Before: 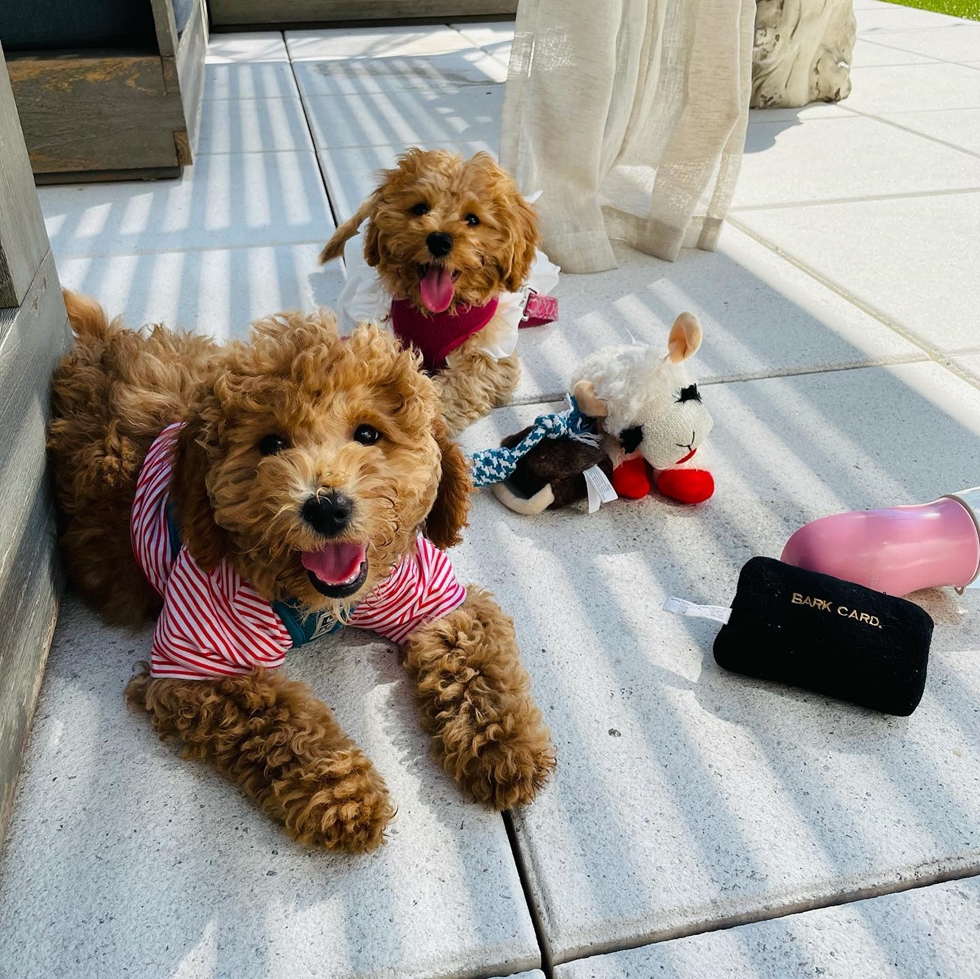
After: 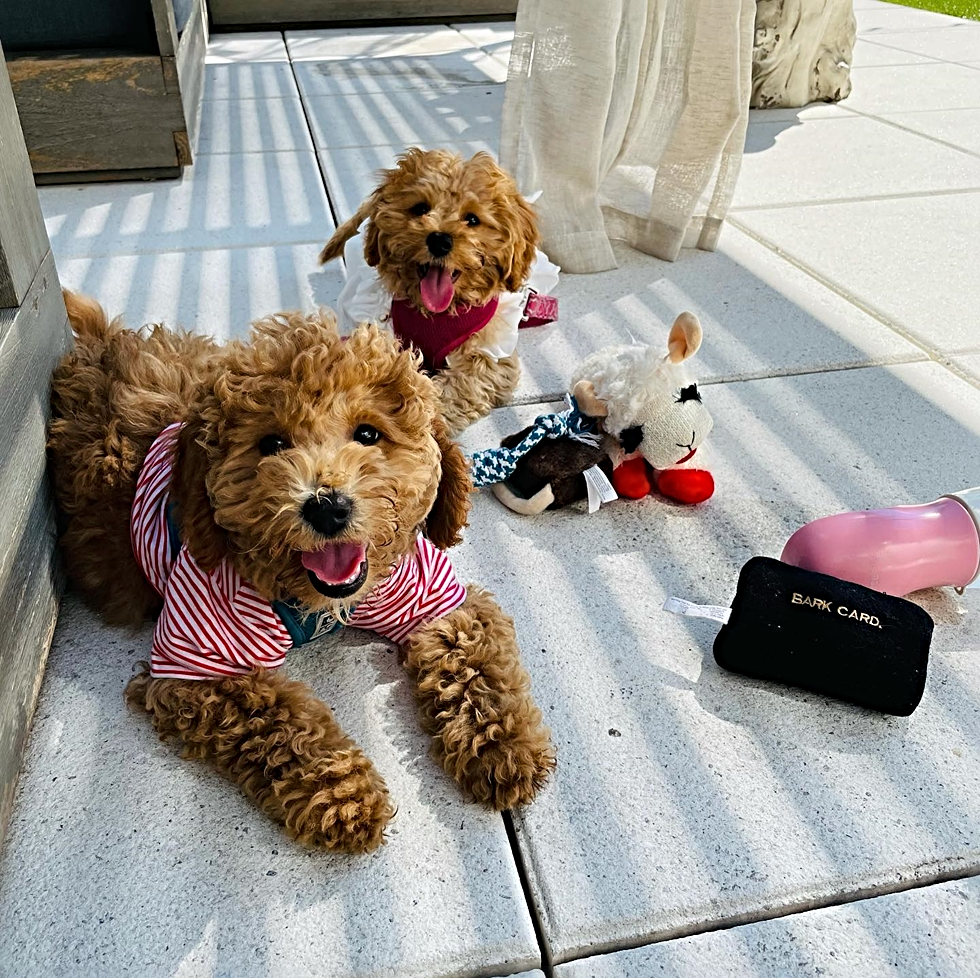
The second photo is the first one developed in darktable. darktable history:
sharpen: radius 4.867
crop: bottom 0.057%
